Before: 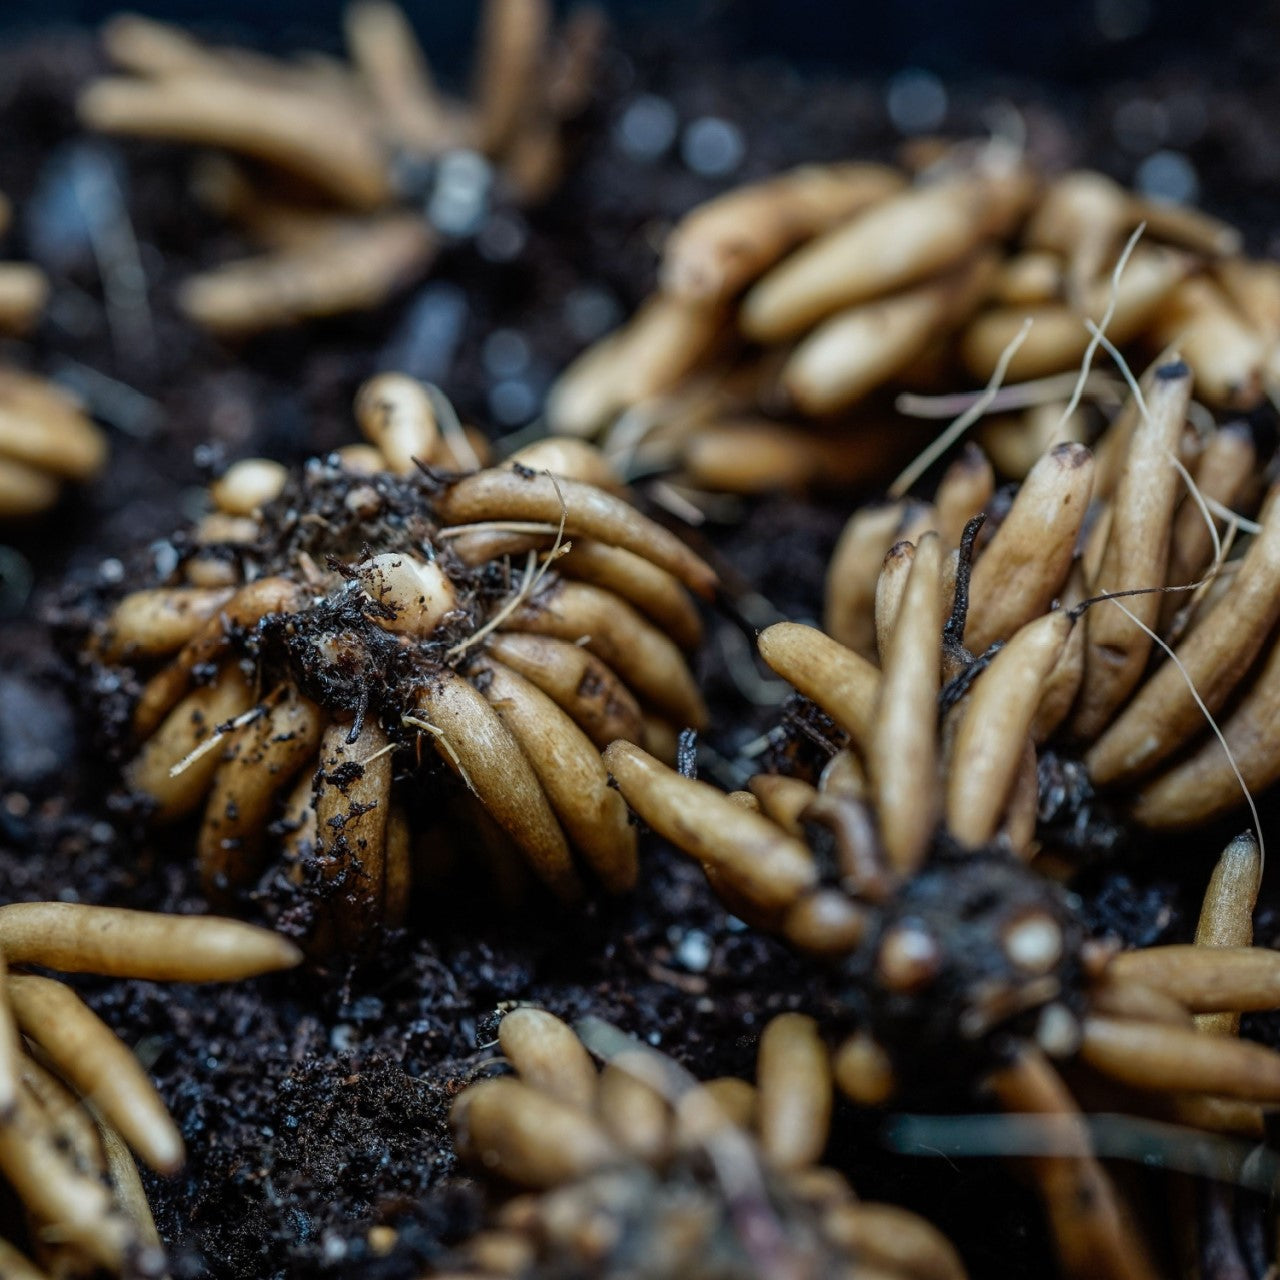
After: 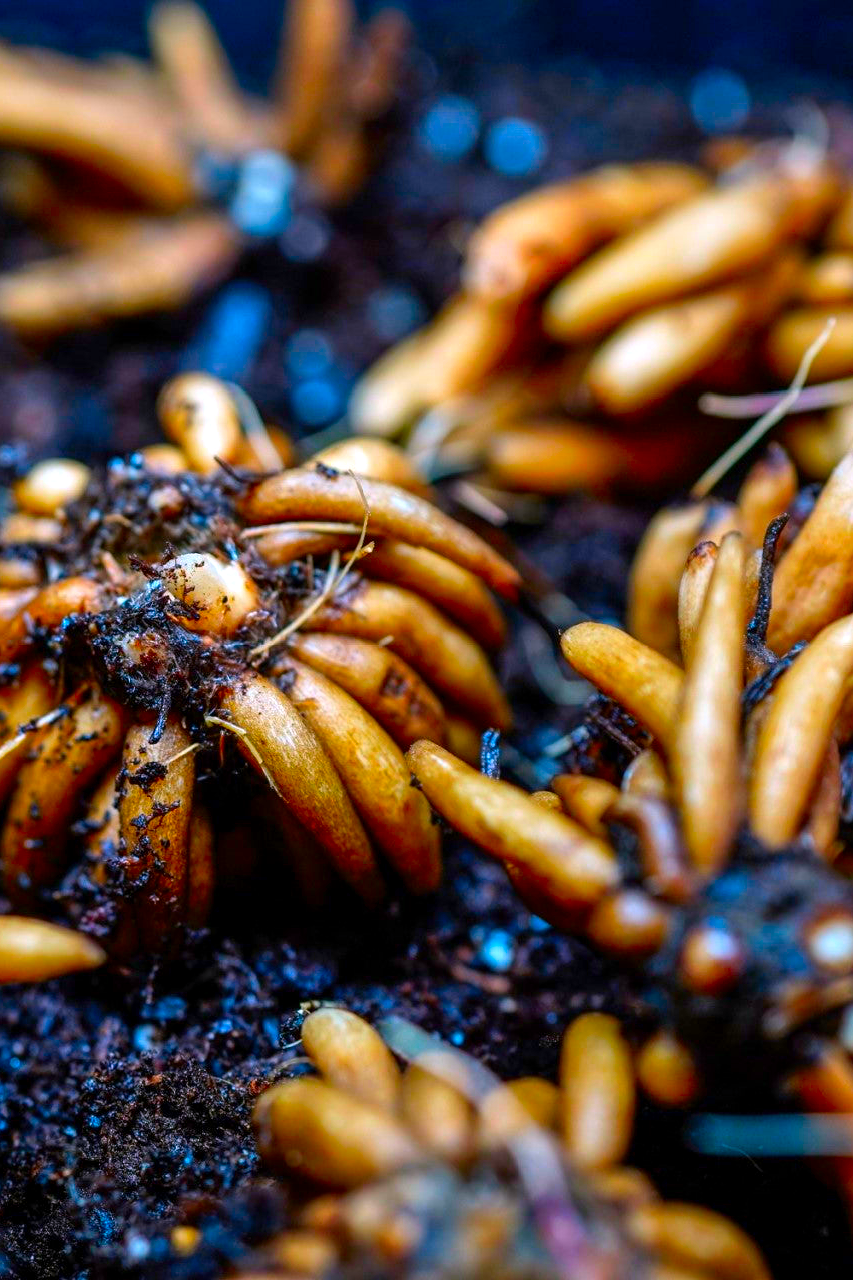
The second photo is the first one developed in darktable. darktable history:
exposure: black level correction 0.001, exposure 0.5 EV, compensate exposure bias true, compensate highlight preservation false
color correction: highlights a* 1.59, highlights b* -1.7, saturation 2.48
white balance: red 1.009, blue 1.027
crop and rotate: left 15.446%, right 17.836%
